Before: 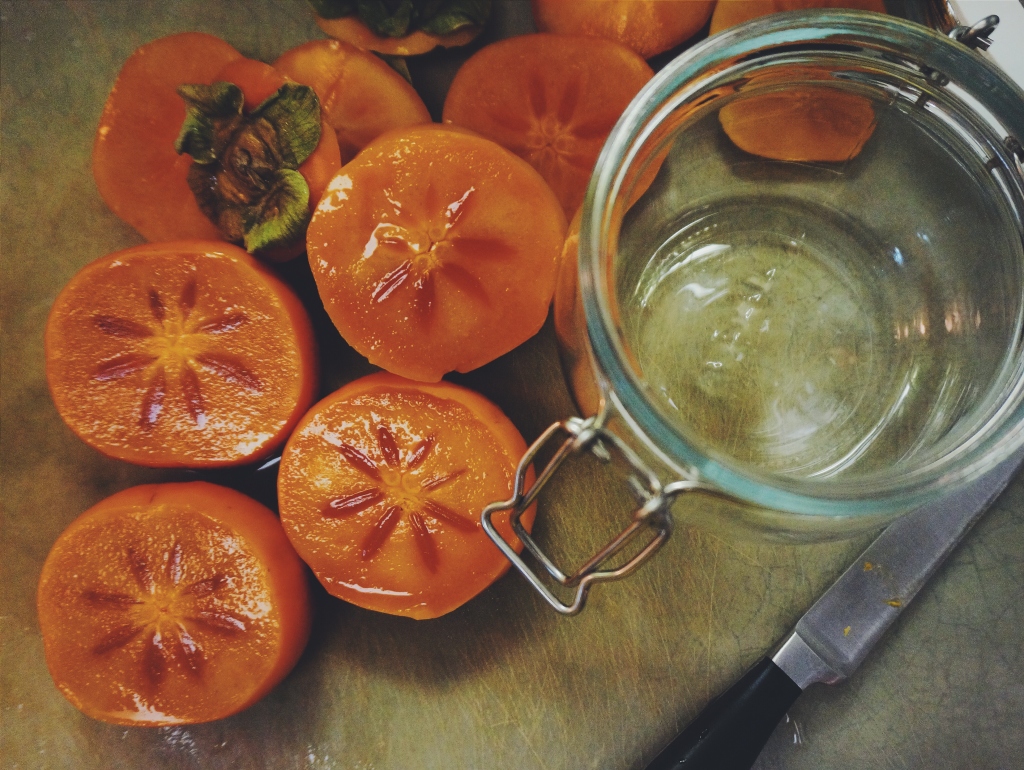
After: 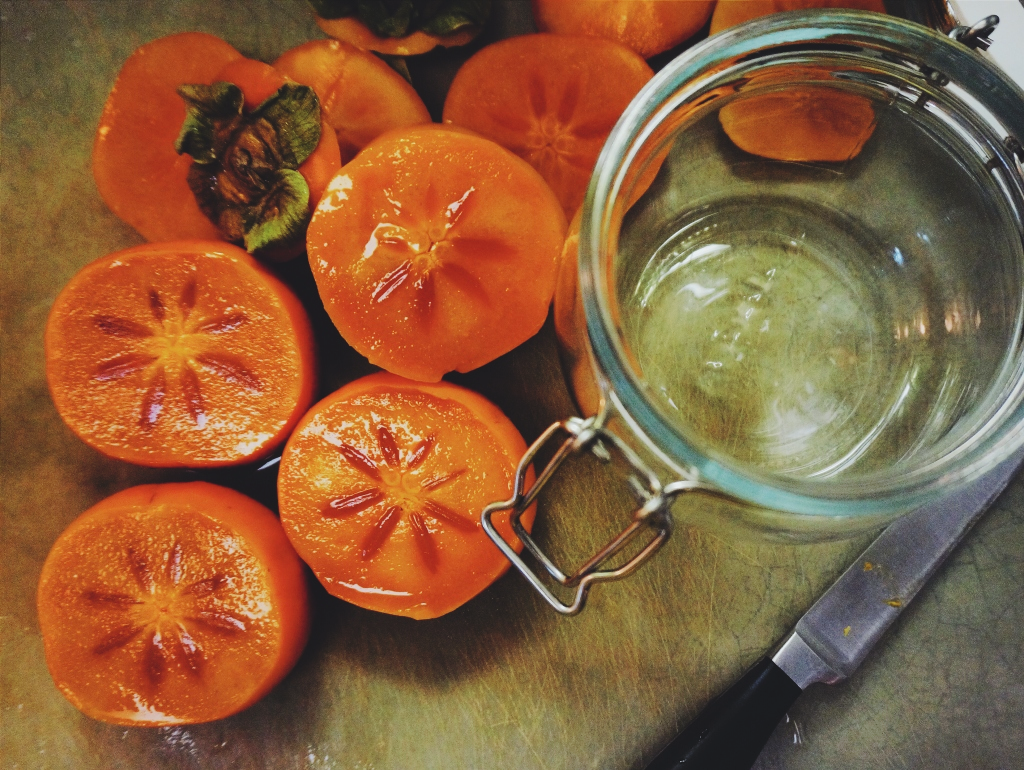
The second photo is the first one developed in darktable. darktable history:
tone curve: curves: ch0 [(0, 0) (0.003, 0.018) (0.011, 0.019) (0.025, 0.024) (0.044, 0.037) (0.069, 0.053) (0.1, 0.075) (0.136, 0.105) (0.177, 0.136) (0.224, 0.179) (0.277, 0.244) (0.335, 0.319) (0.399, 0.4) (0.468, 0.495) (0.543, 0.58) (0.623, 0.671) (0.709, 0.757) (0.801, 0.838) (0.898, 0.913) (1, 1)], preserve colors none
color look up table: target L [92.89, 91.87, 89.09, 91.63, 86.48, 82.8, 69.96, 66.36, 61.99, 59, 43.97, 10.26, 200.96, 85.84, 68.74, 67.23, 59, 55.22, 56.6, 52.23, 51.53, 43.71, 43.38, 36.94, 30.4, 35.43, 19.33, 94.14, 79.58, 63, 60.22, 61.96, 56.3, 54.72, 50.1, 44.27, 44.38, 49.41, 35.7, 36.58, 16.81, 15.29, 16.95, 0.993, 87.28, 77.6, 69.94, 60.02, 39.32], target a [-26.65, -15.4, -37.36, -14.53, -66.91, -82.77, -65.77, -52.51, -46.54, -22.01, -35.57, -11.81, 0, 11.92, 43.6, 37.8, 8.256, 73.16, 57.52, 72.28, 72.14, 1.05, 54.3, 35.23, 5.788, 45.94, 18.5, 1.32, 37.19, 27.37, 81.93, 62.71, 80.78, -1.206, 27.53, 19.98, 6.491, 68.16, 37.52, 54.44, 30.02, 17.95, 36.62, 0.01, -28.9, -44.61, -21.48, -11.8, -19.89], target b [89.73, 66.76, 46.09, 22.45, 4.768, 75.44, 60.5, 40.39, 17, 22.11, 35.55, 14.2, -0.001, 26.07, 19.15, 63.03, 32.58, -0.322, 52.08, 45.1, 24.61, 38.15, 37.37, 38.52, 12.57, 10.27, 24.31, -12.46, -35.74, -37.96, -57.91, -20.1, -38.14, -66.91, -0.074, -82.3, -20.15, -11.2, -22.1, -53.4, -8.367, -35.06, -54.39, -5.137, -11.49, -26.16, -44.13, -5.813, -6.474], num patches 49
